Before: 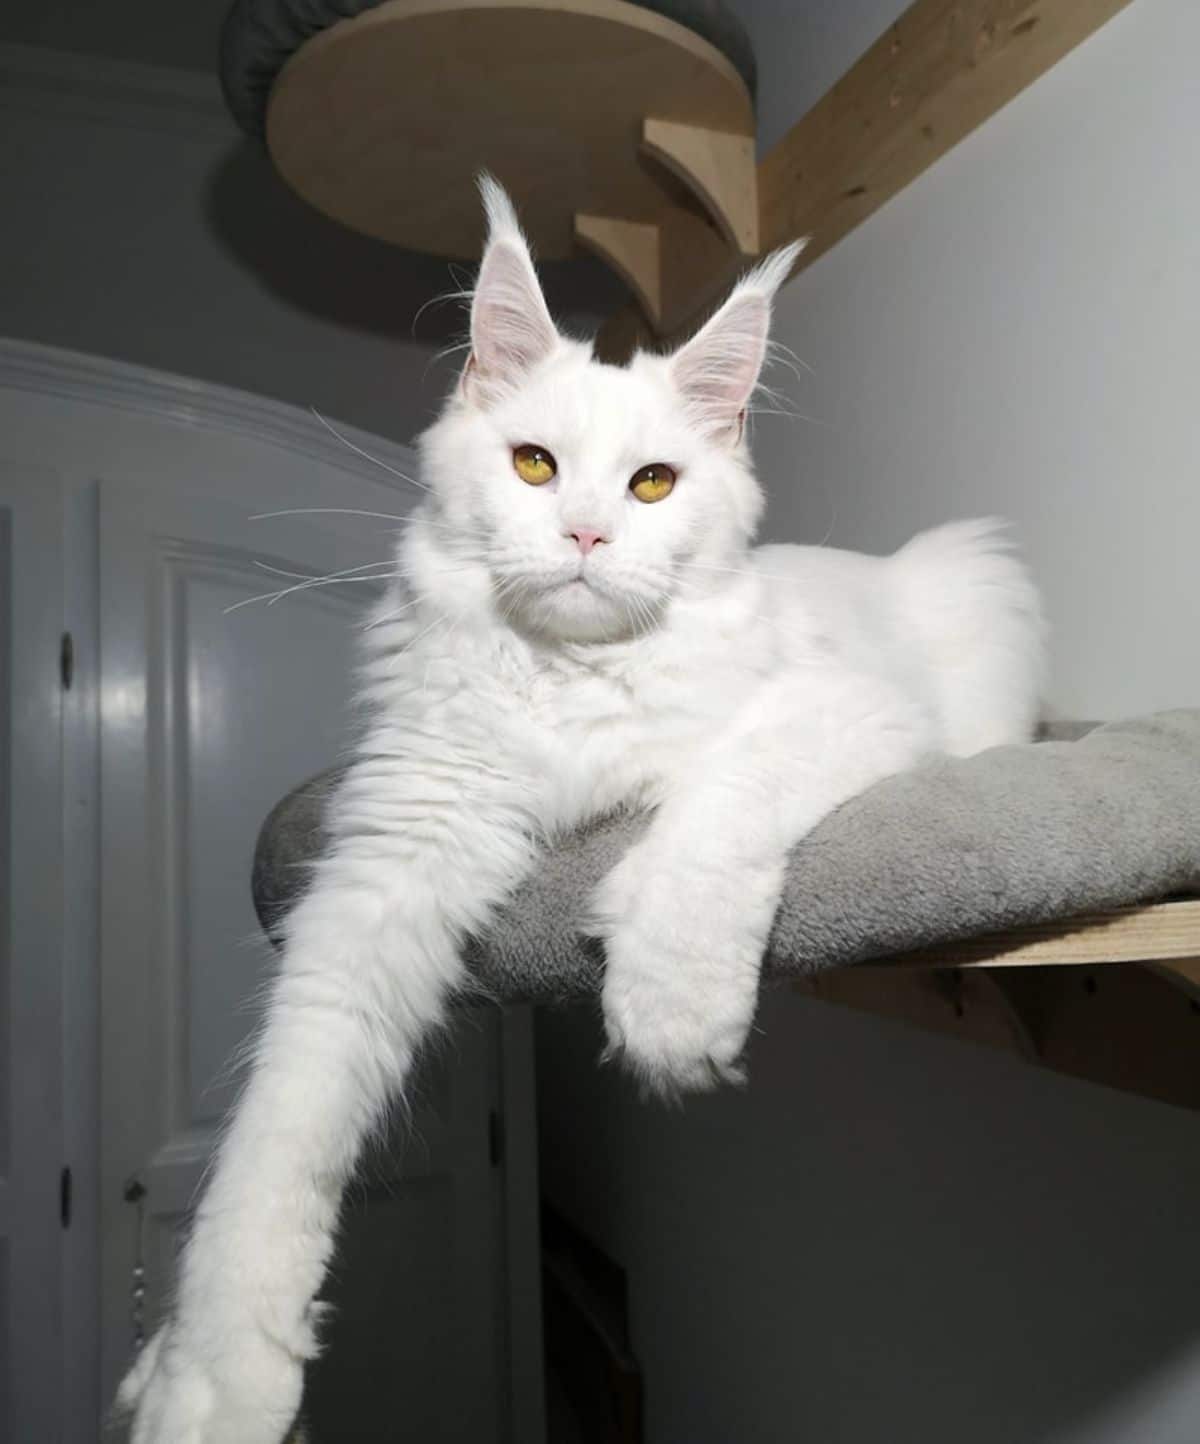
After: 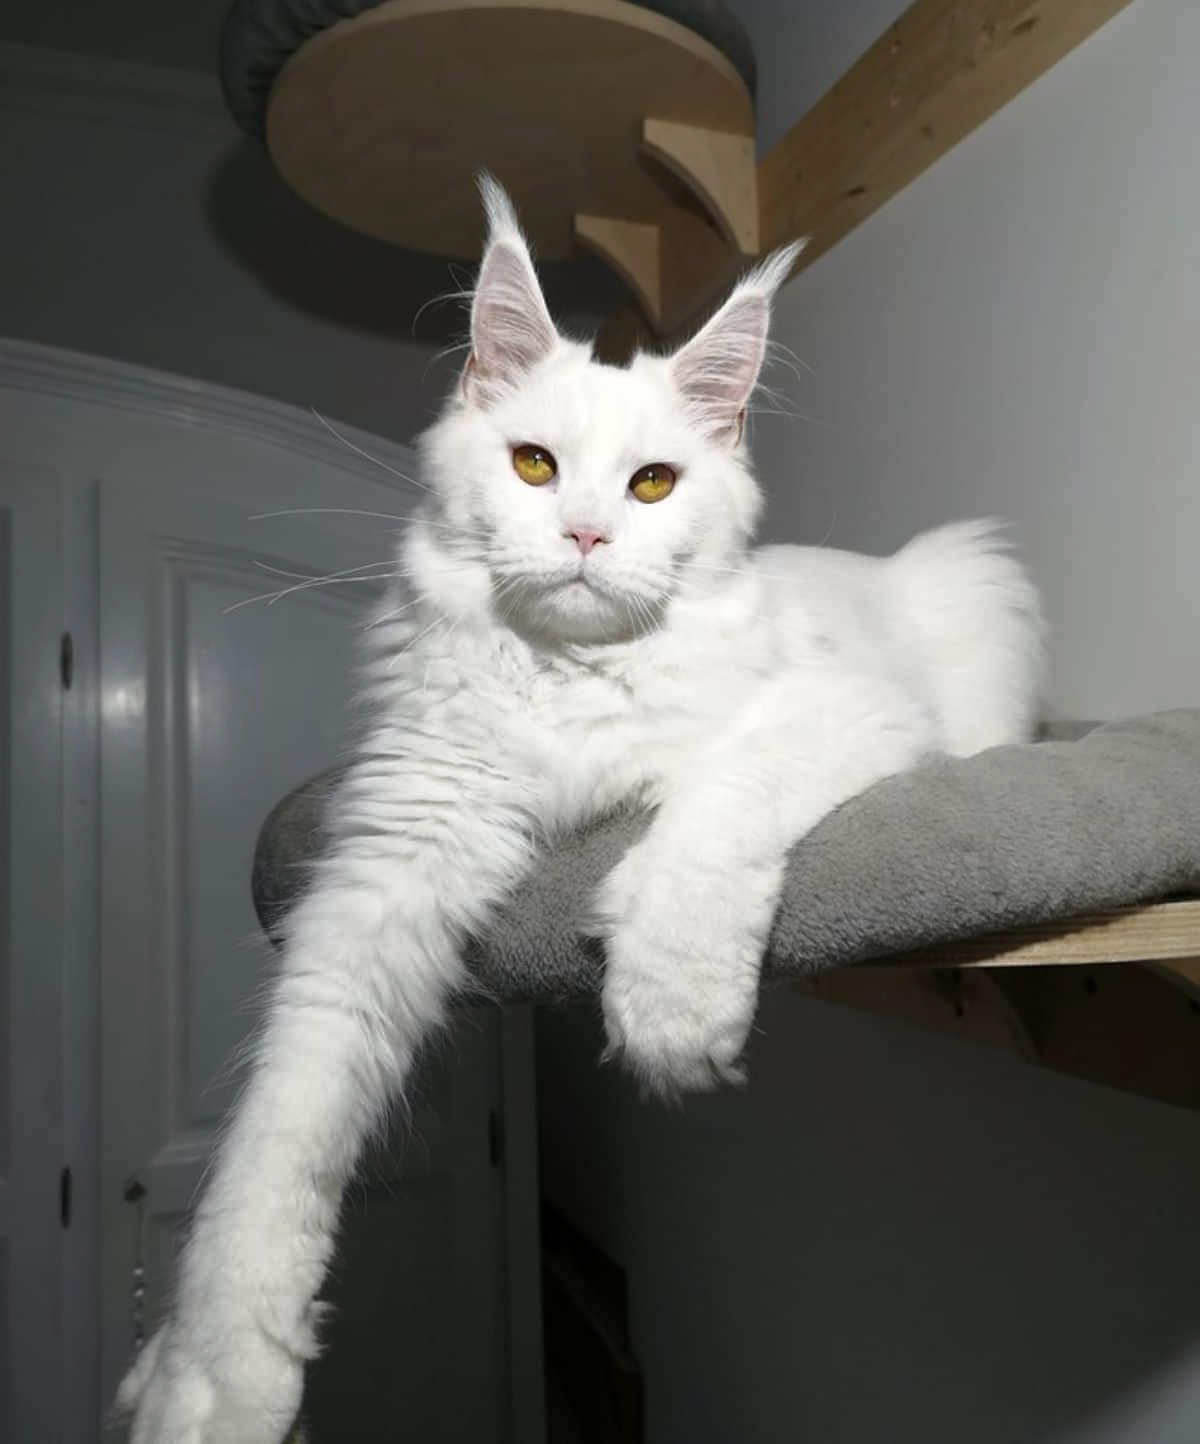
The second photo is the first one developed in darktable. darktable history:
tone curve: curves: ch0 [(0, 0) (0.48, 0.431) (0.7, 0.609) (0.864, 0.854) (1, 1)], color space Lab, independent channels, preserve colors none
